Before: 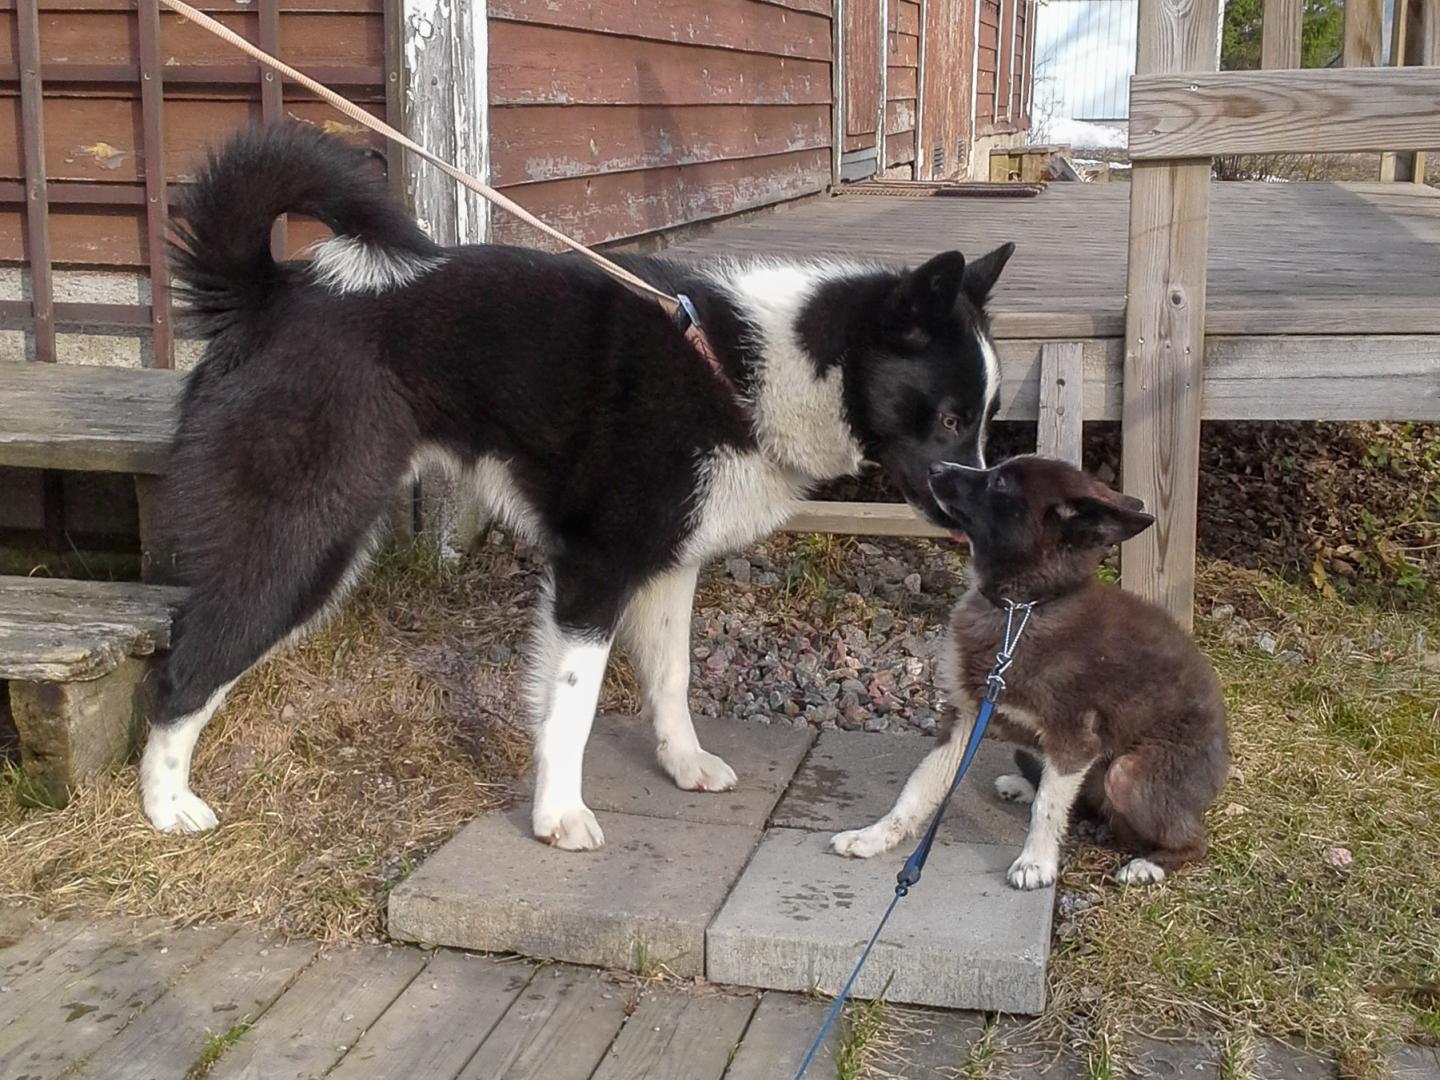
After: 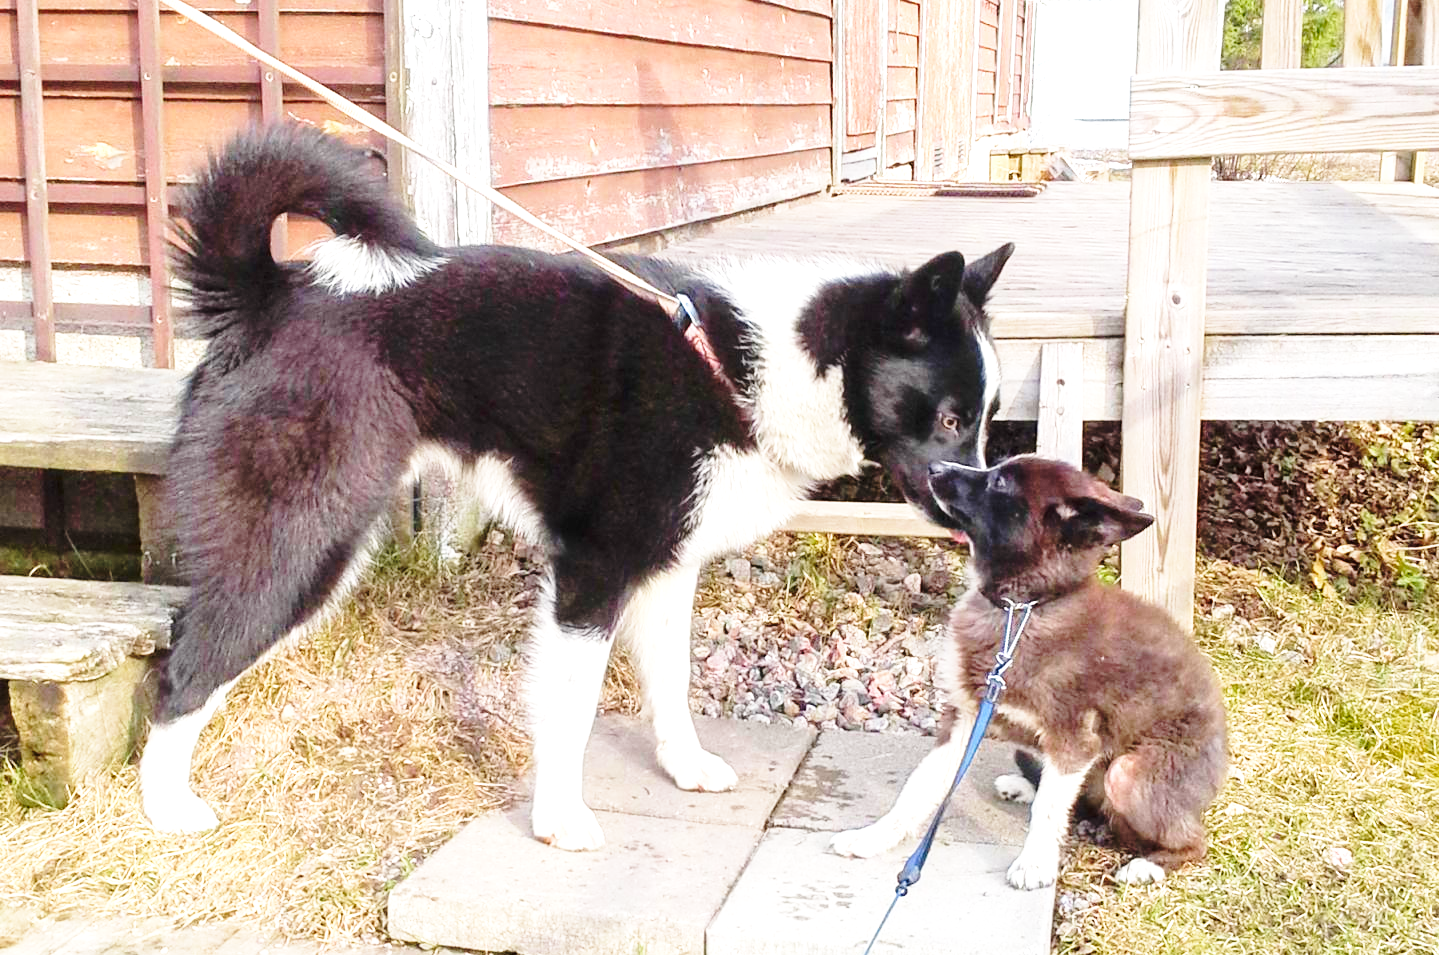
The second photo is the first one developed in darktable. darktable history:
crop and rotate: top 0%, bottom 11.49%
exposure: black level correction 0, exposure 1.173 EV, compensate exposure bias true, compensate highlight preservation false
base curve: curves: ch0 [(0, 0) (0.032, 0.037) (0.105, 0.228) (0.435, 0.76) (0.856, 0.983) (1, 1)], preserve colors none
velvia: on, module defaults
